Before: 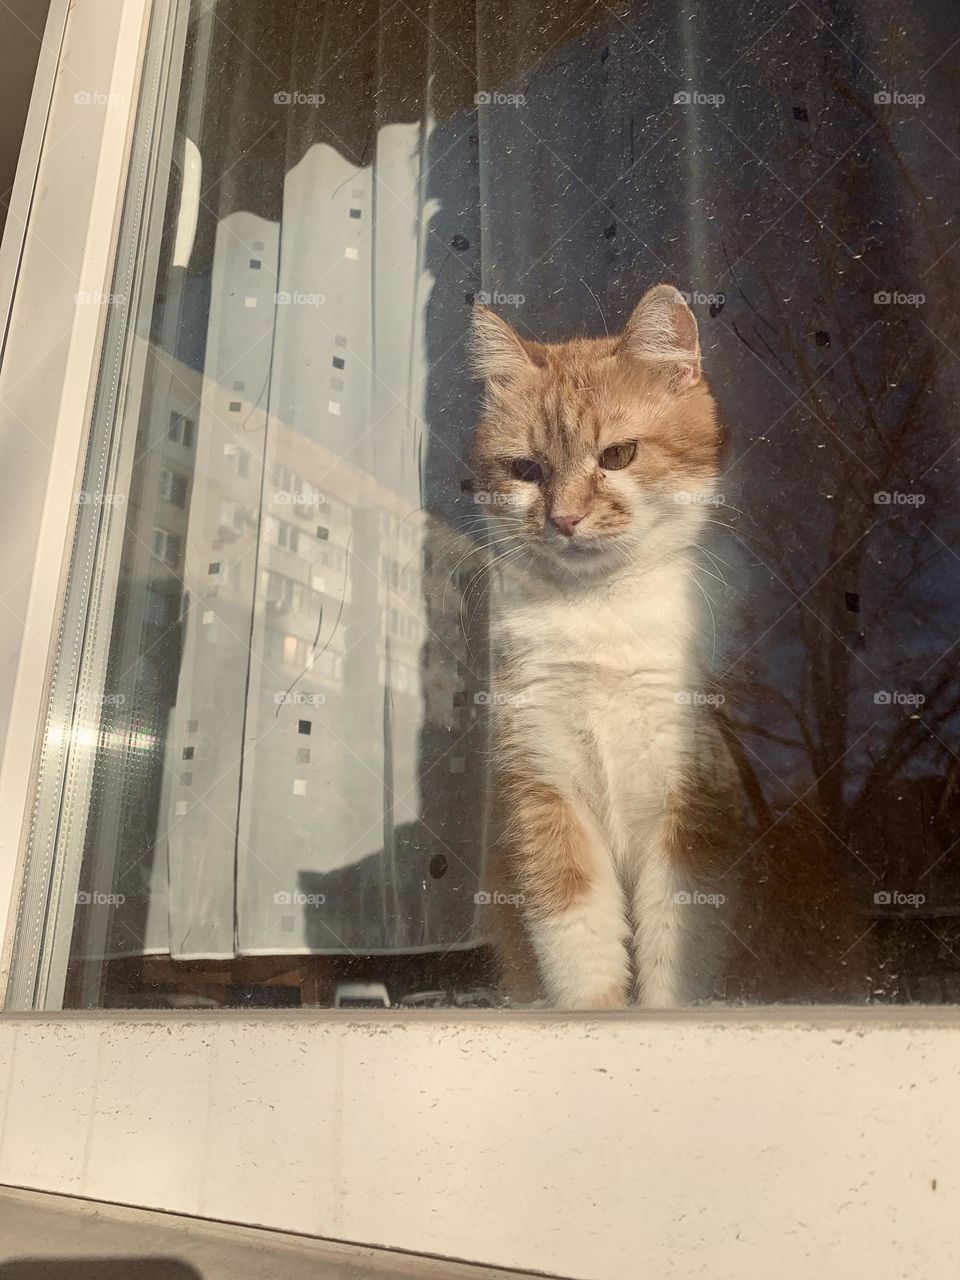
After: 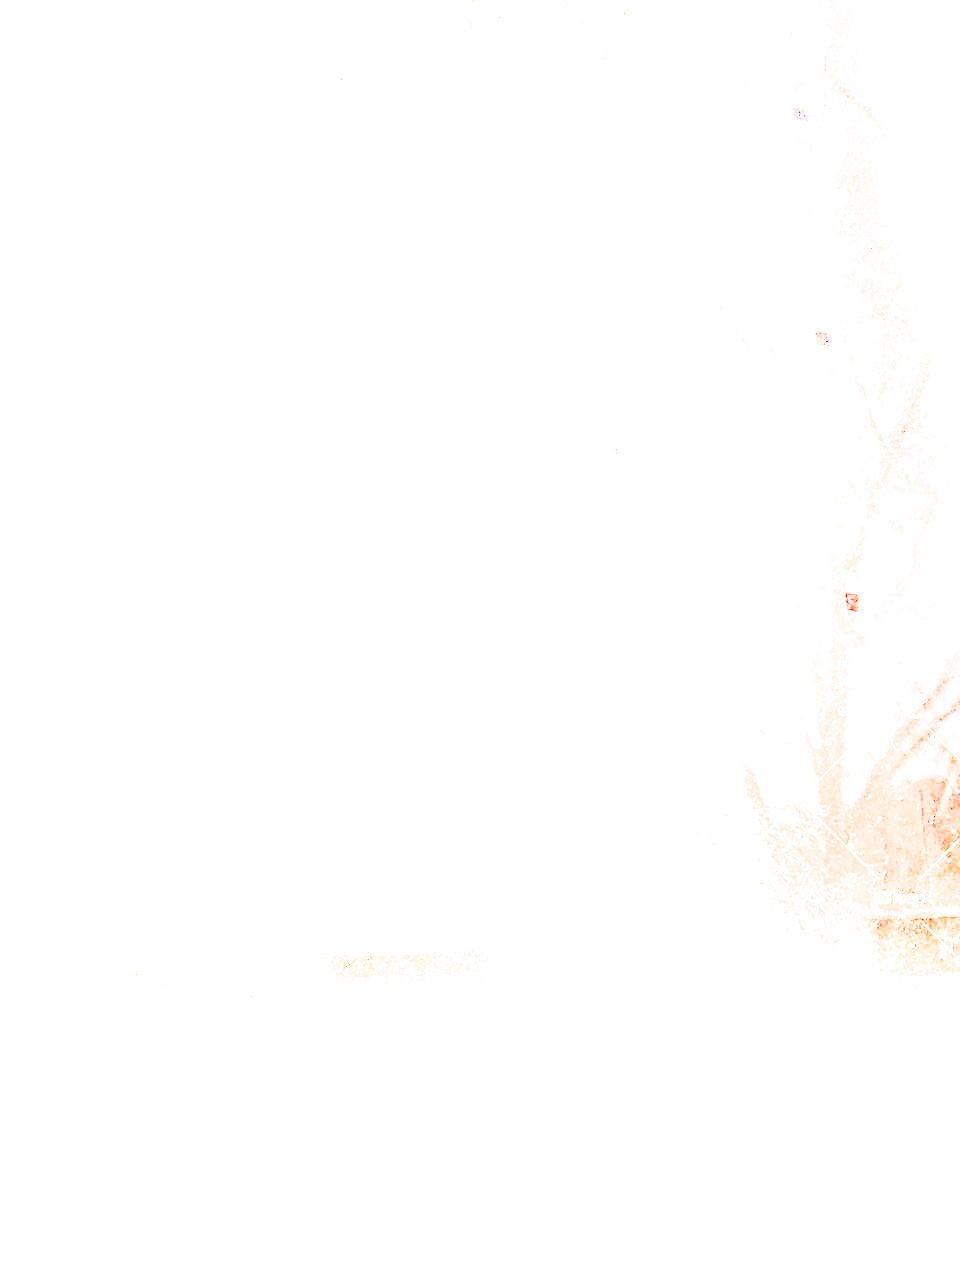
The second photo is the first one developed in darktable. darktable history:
split-toning: shadows › hue 360°
contrast brightness saturation: contrast 0.28
exposure: exposure 8 EV, compensate highlight preservation false
filmic rgb: black relative exposure -7.65 EV, white relative exposure 4.56 EV, hardness 3.61
